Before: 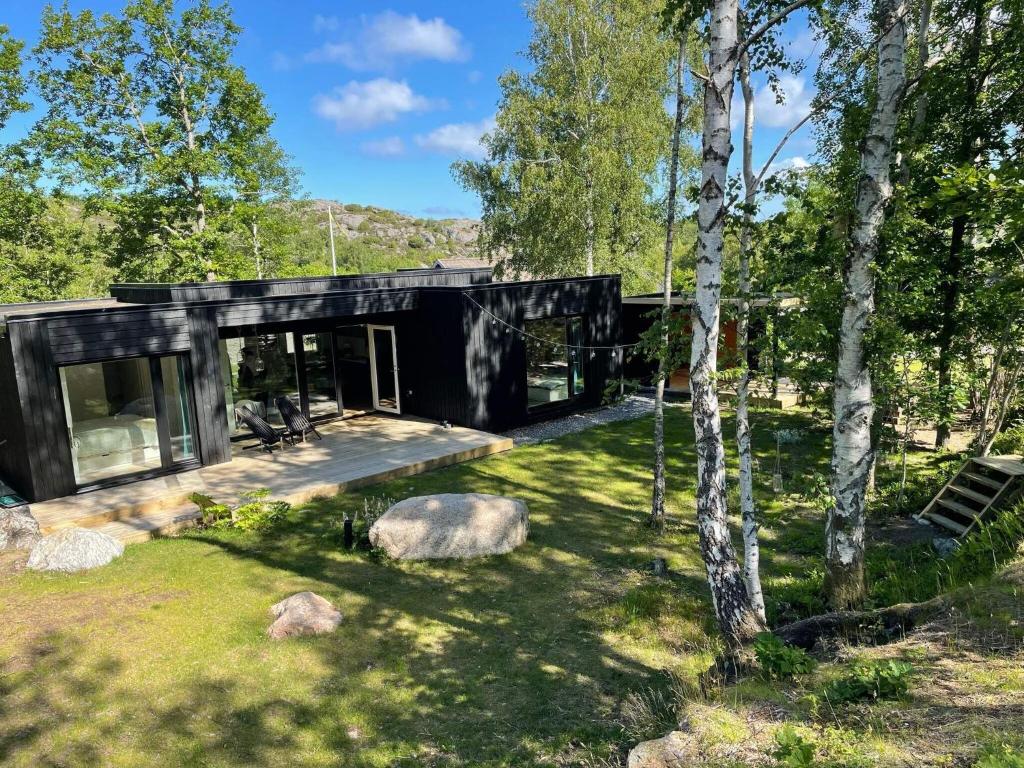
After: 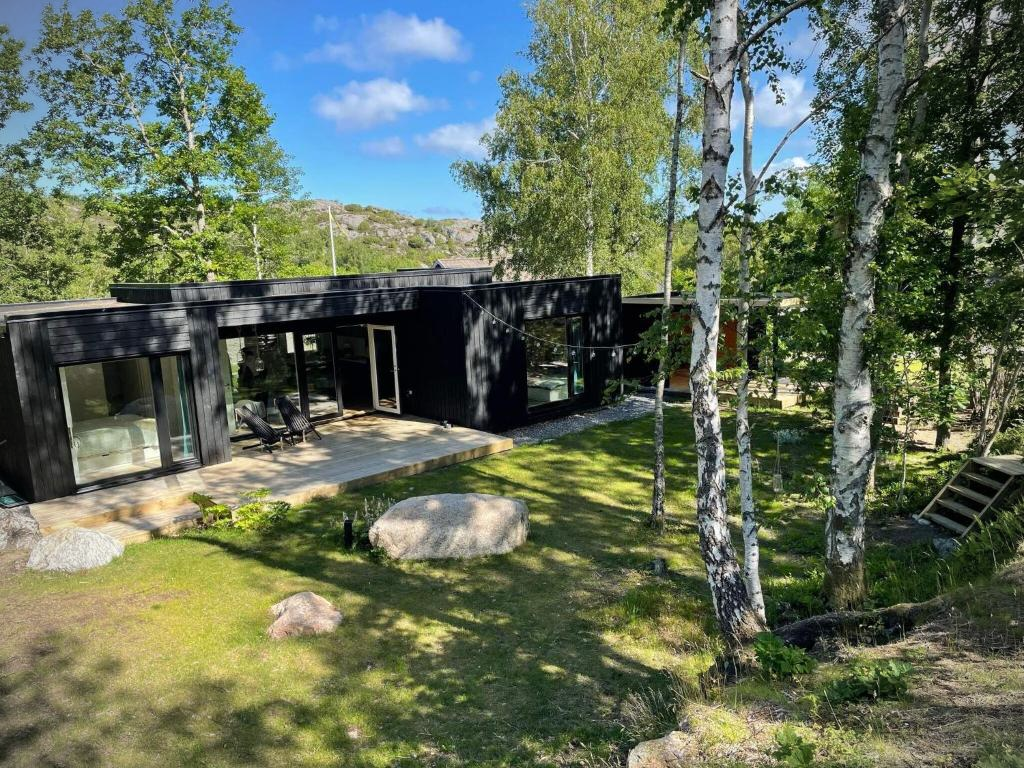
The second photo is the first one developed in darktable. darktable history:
vignetting: brightness -0.529, saturation -0.517, unbound false
